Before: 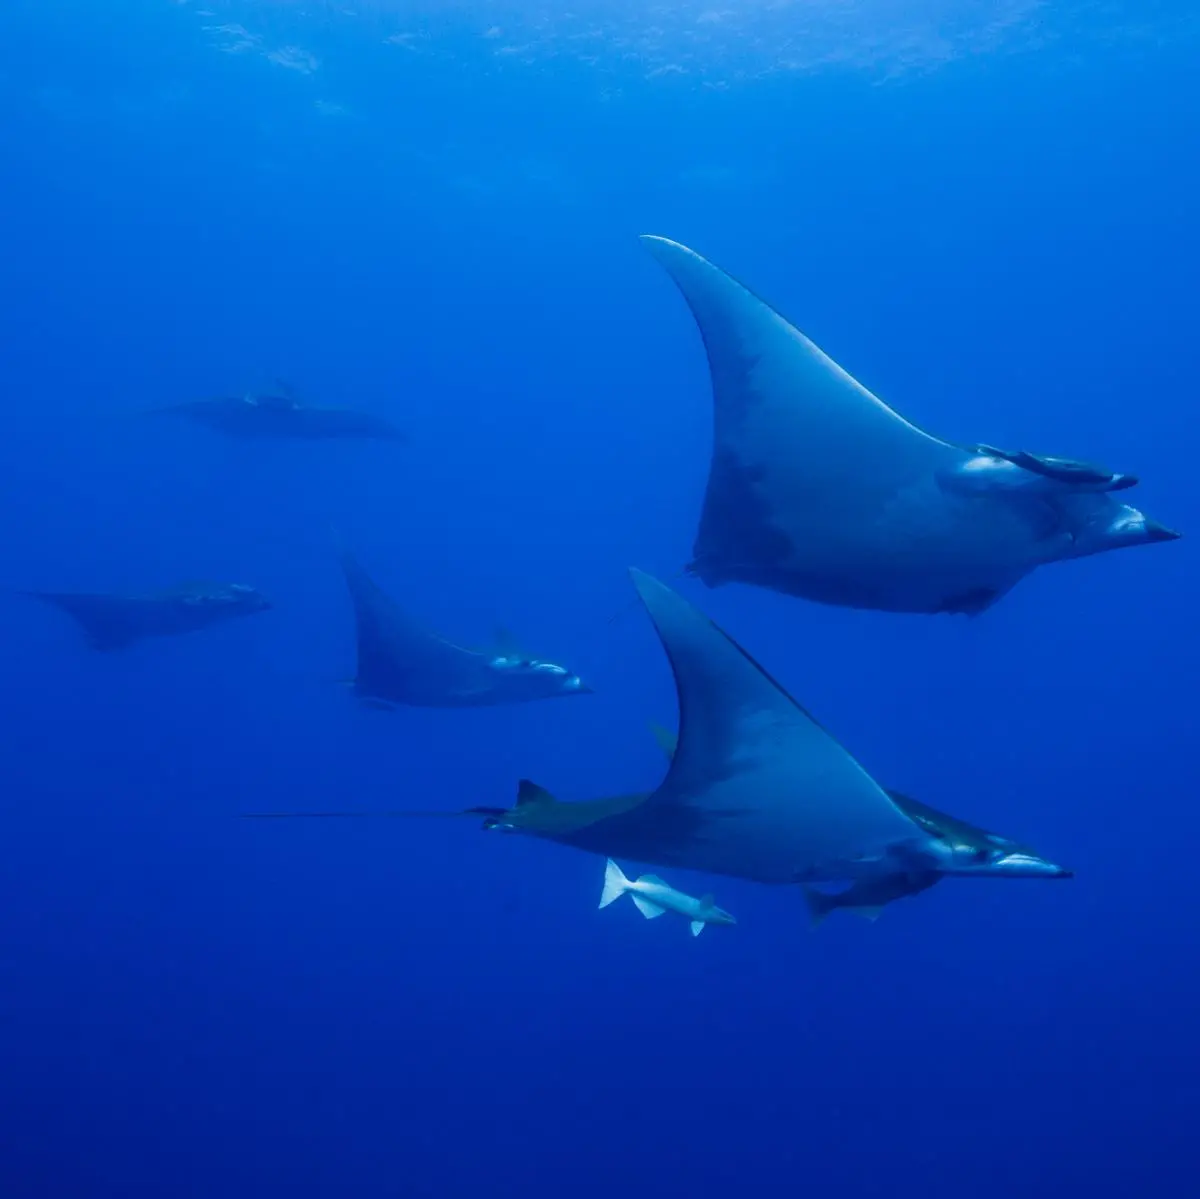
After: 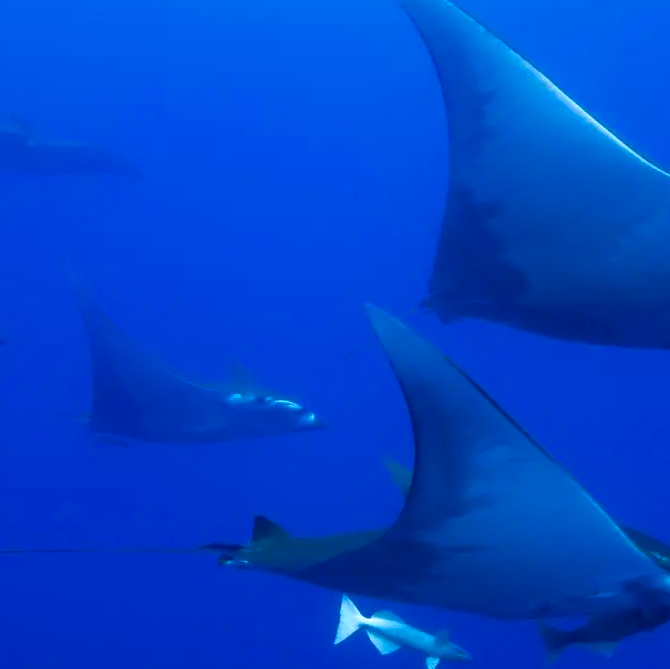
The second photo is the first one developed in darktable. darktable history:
crop and rotate: left 22.13%, top 22.054%, right 22.026%, bottom 22.102%
color balance rgb: shadows fall-off 101%, linear chroma grading › mid-tones 7.63%, perceptual saturation grading › mid-tones 11.68%, mask middle-gray fulcrum 22.45%, global vibrance 10.11%, saturation formula JzAzBz (2021)
tone equalizer: -8 EV -0.417 EV, -7 EV -0.389 EV, -6 EV -0.333 EV, -5 EV -0.222 EV, -3 EV 0.222 EV, -2 EV 0.333 EV, -1 EV 0.389 EV, +0 EV 0.417 EV, edges refinement/feathering 500, mask exposure compensation -1.25 EV, preserve details no
